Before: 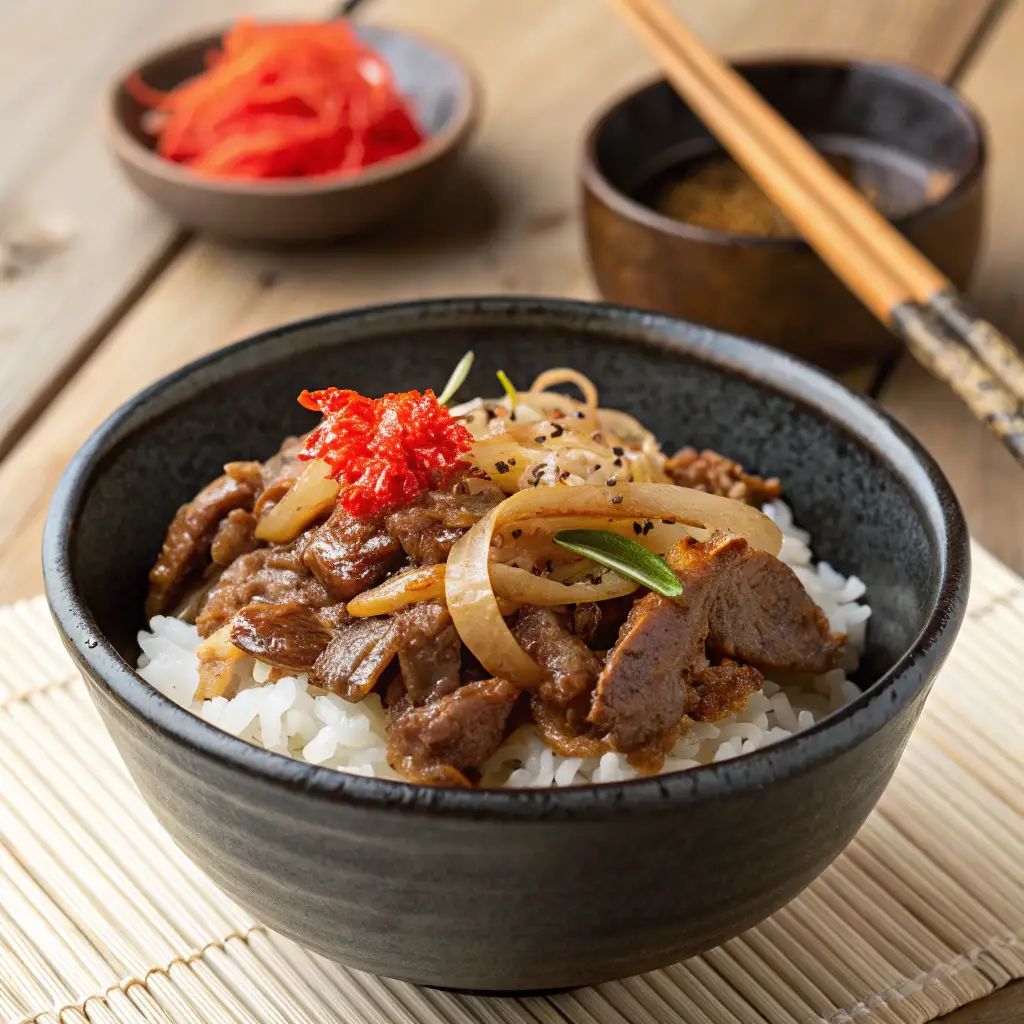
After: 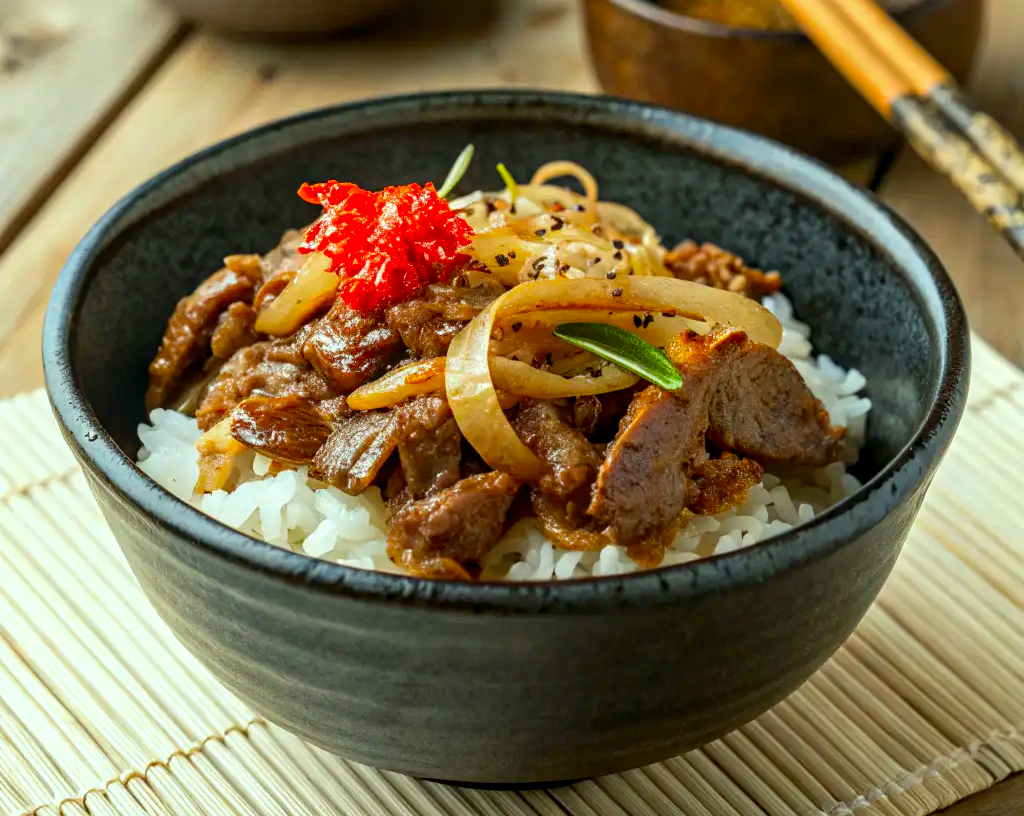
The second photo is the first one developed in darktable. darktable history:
crop and rotate: top 20.243%
color correction: highlights a* -7.5, highlights b* 1.13, shadows a* -3.21, saturation 1.39
local contrast: detail 130%
